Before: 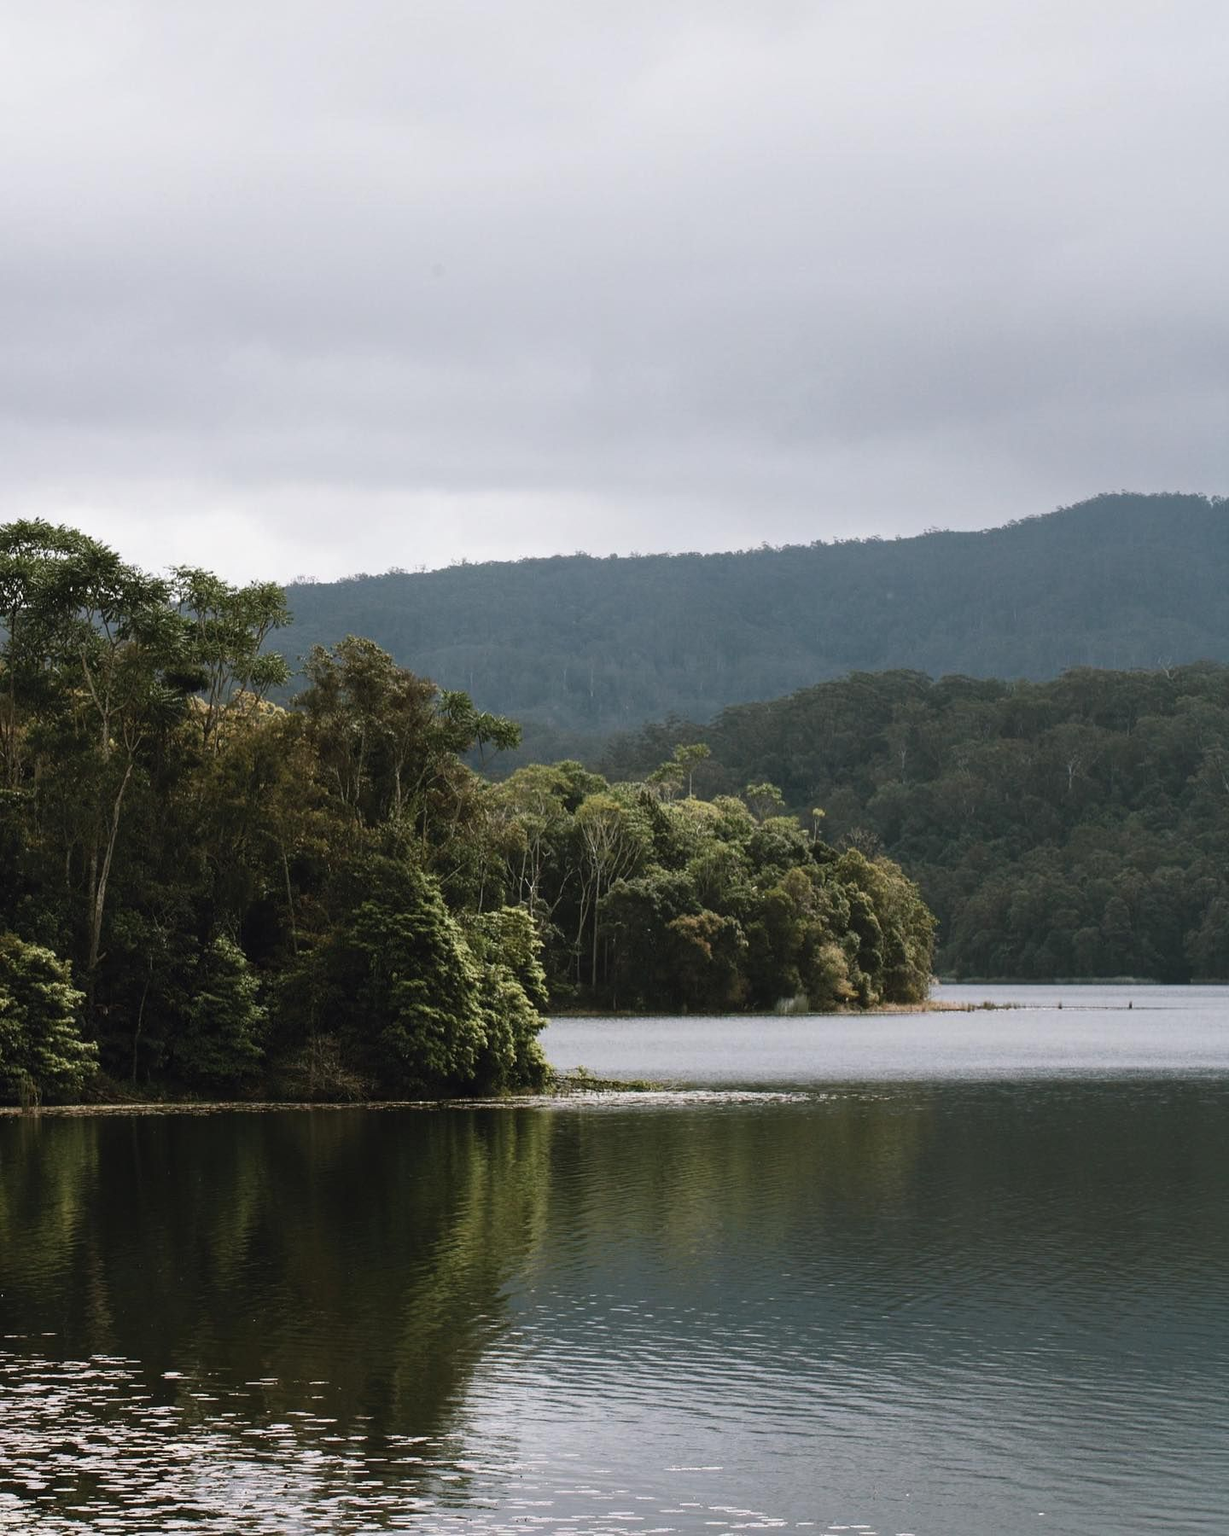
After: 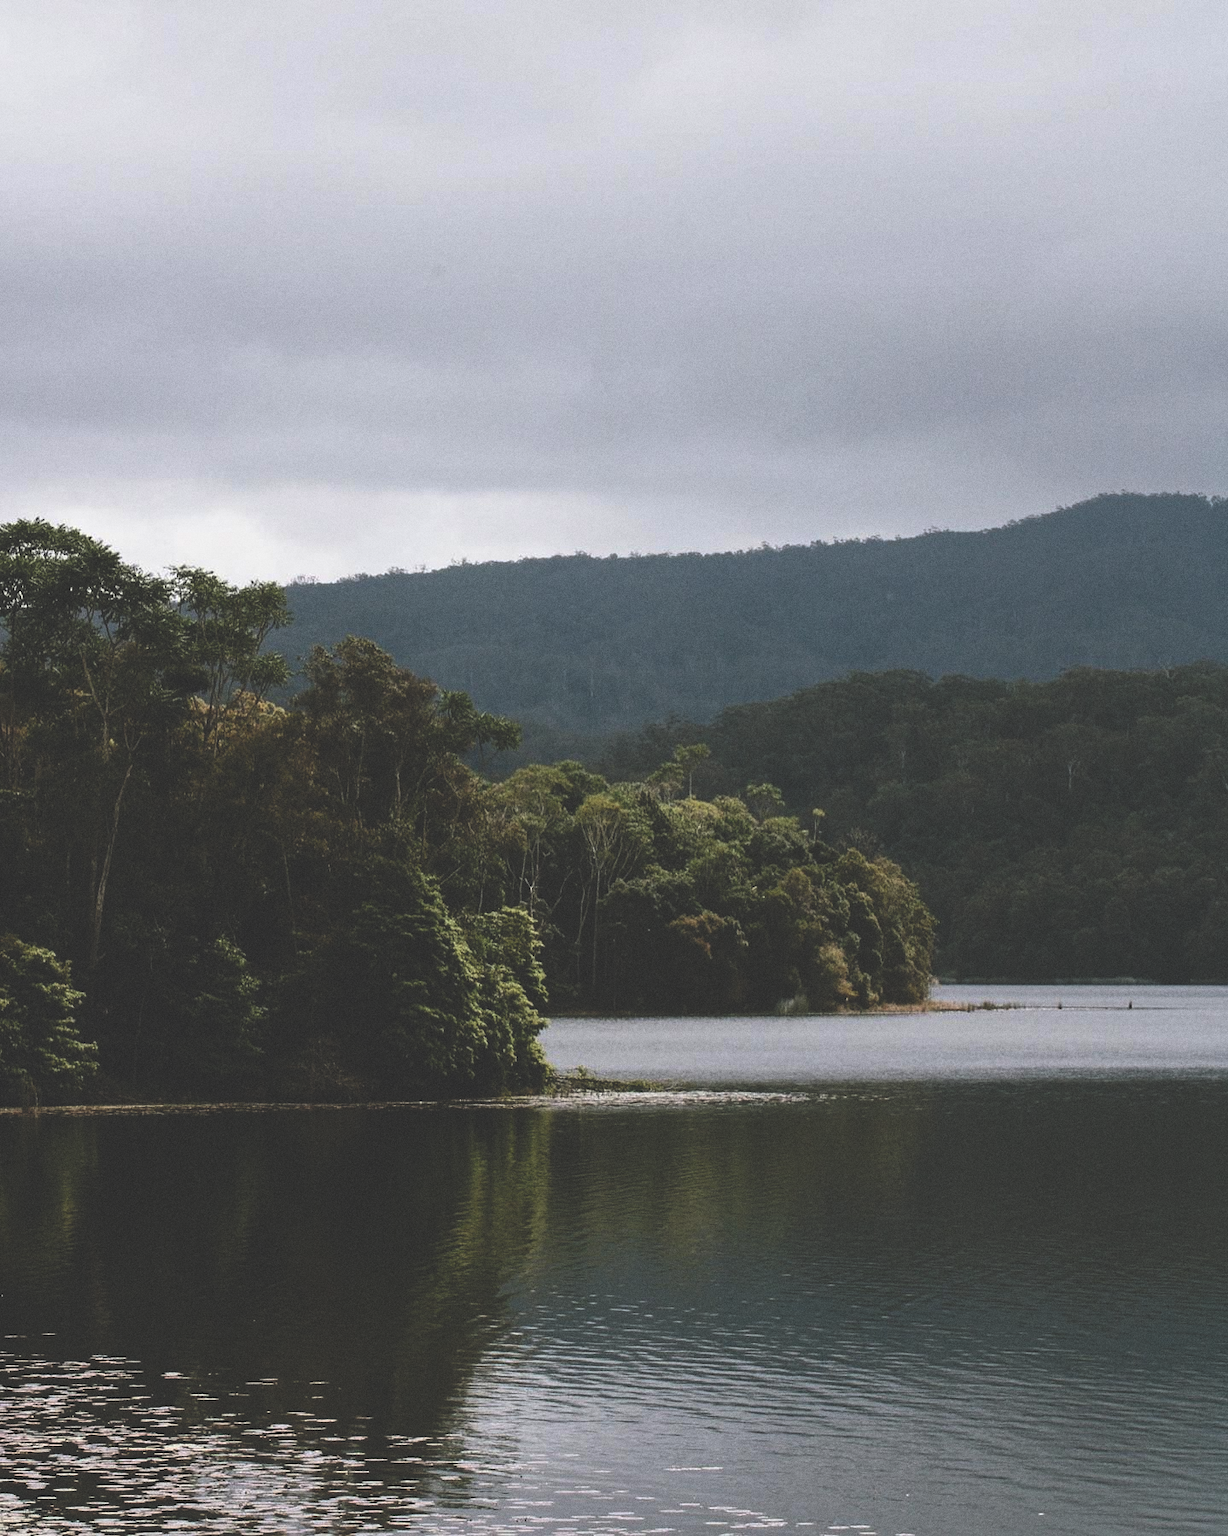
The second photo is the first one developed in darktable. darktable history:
rgb curve: curves: ch0 [(0, 0.186) (0.314, 0.284) (0.775, 0.708) (1, 1)], compensate middle gray true, preserve colors none
grain: coarseness 0.09 ISO
